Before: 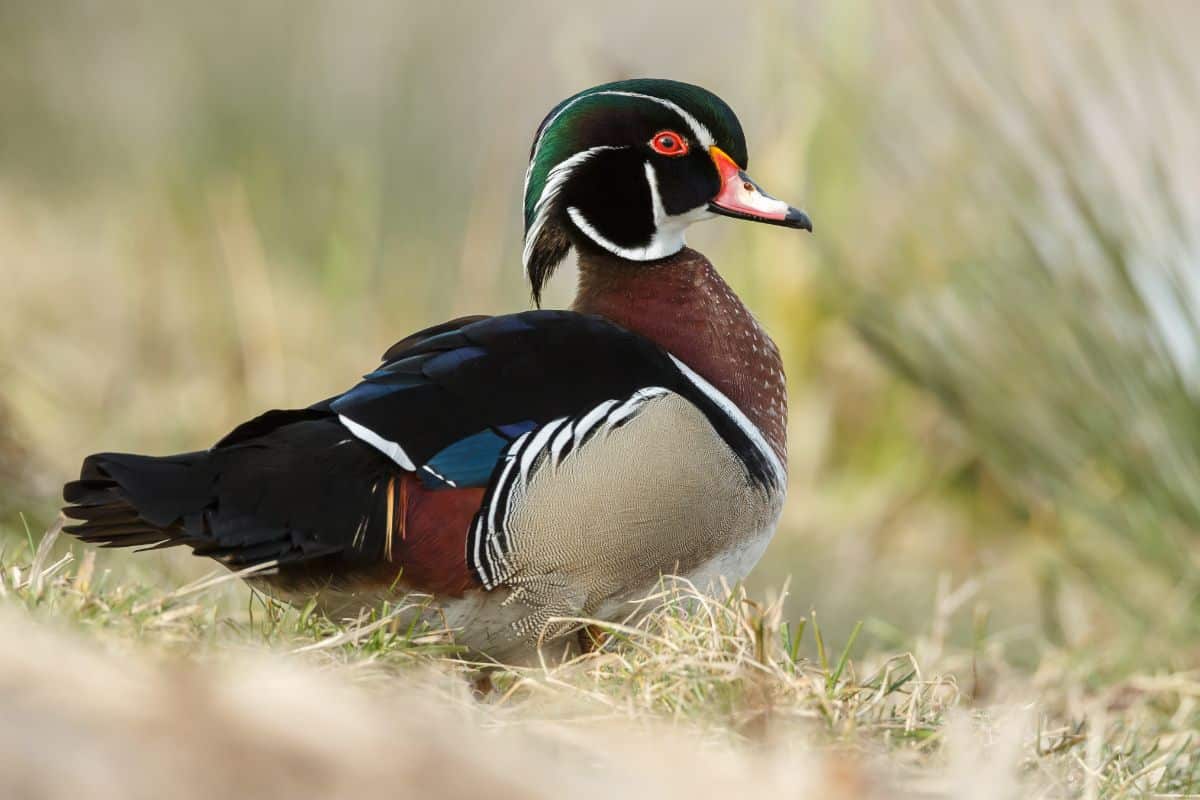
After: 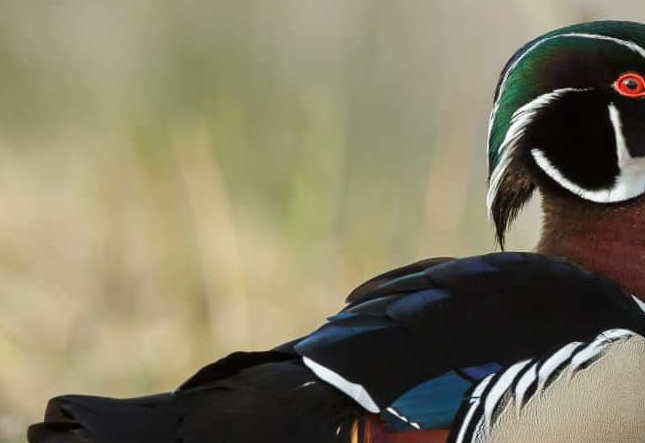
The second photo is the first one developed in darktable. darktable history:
crop and rotate: left 3.03%, top 7.447%, right 43.16%, bottom 37.175%
